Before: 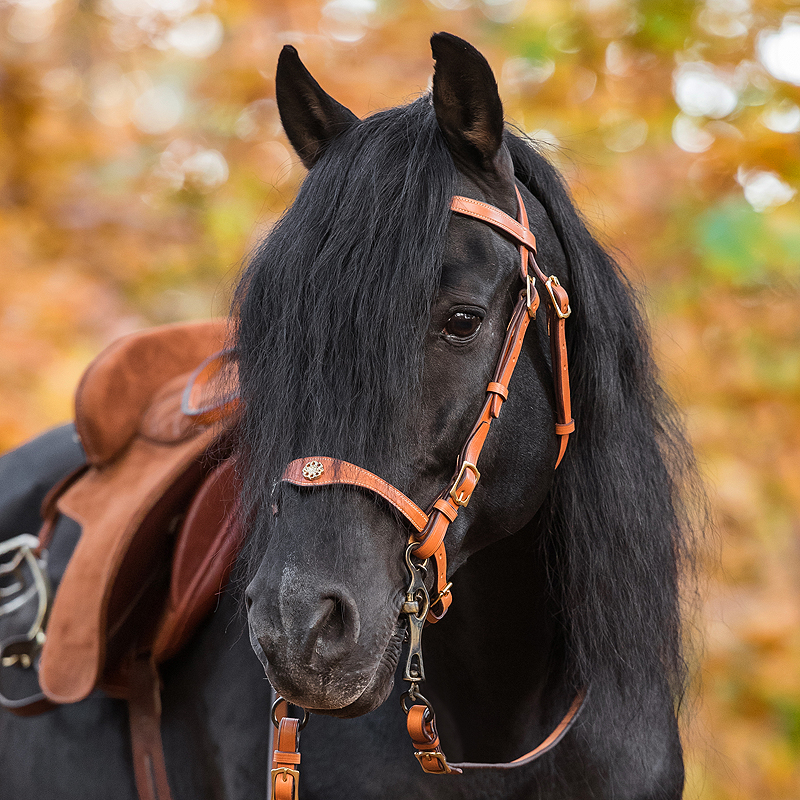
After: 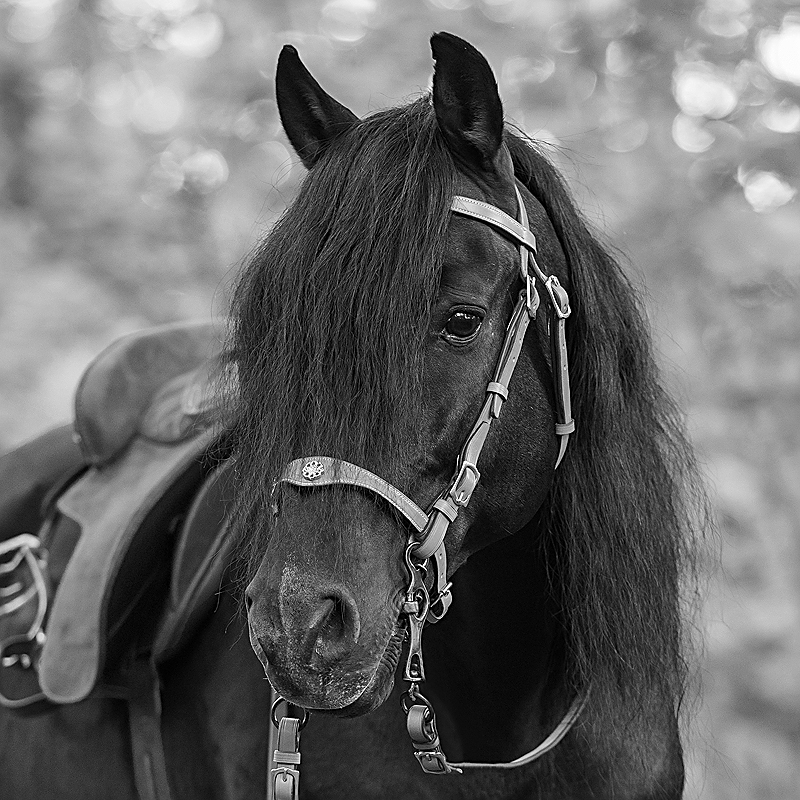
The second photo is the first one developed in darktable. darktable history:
monochrome: on, module defaults
sharpen: on, module defaults
tone equalizer: on, module defaults
